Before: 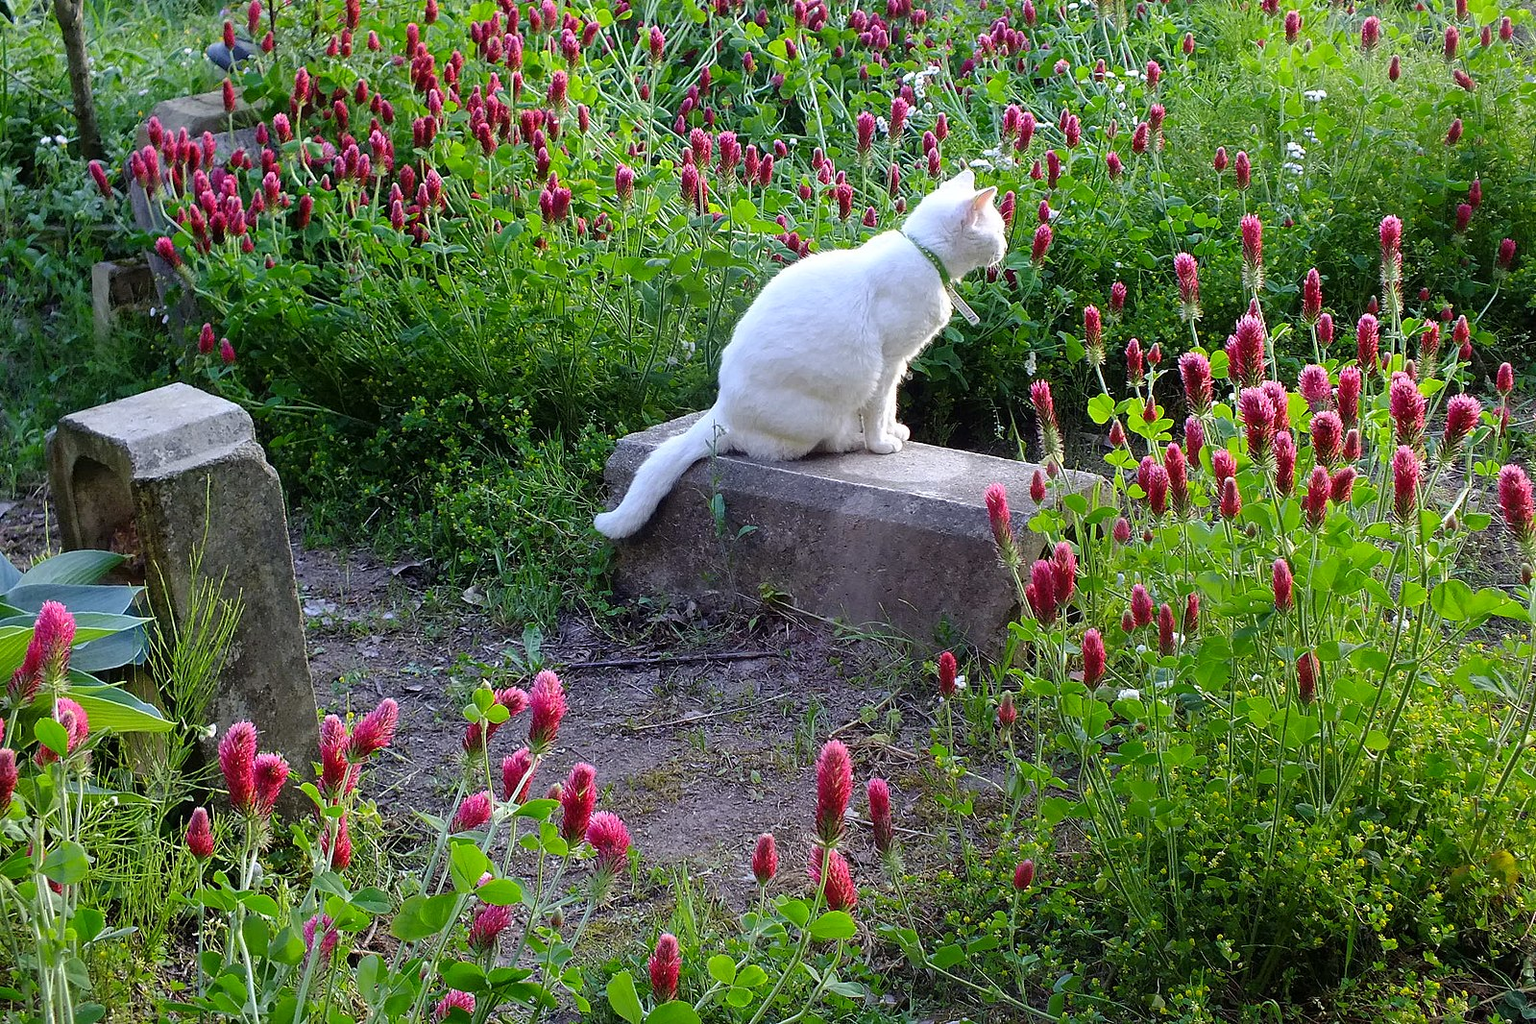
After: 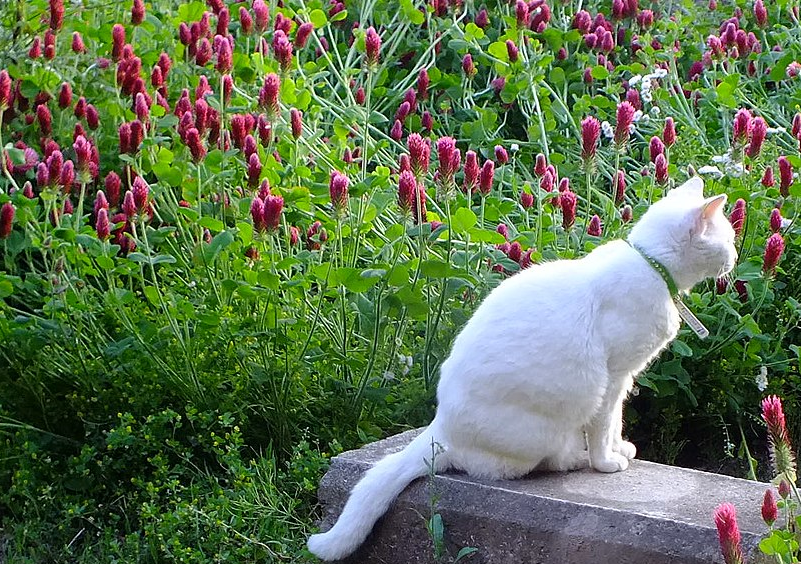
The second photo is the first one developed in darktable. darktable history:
crop: left 19.46%, right 30.389%, bottom 47.003%
